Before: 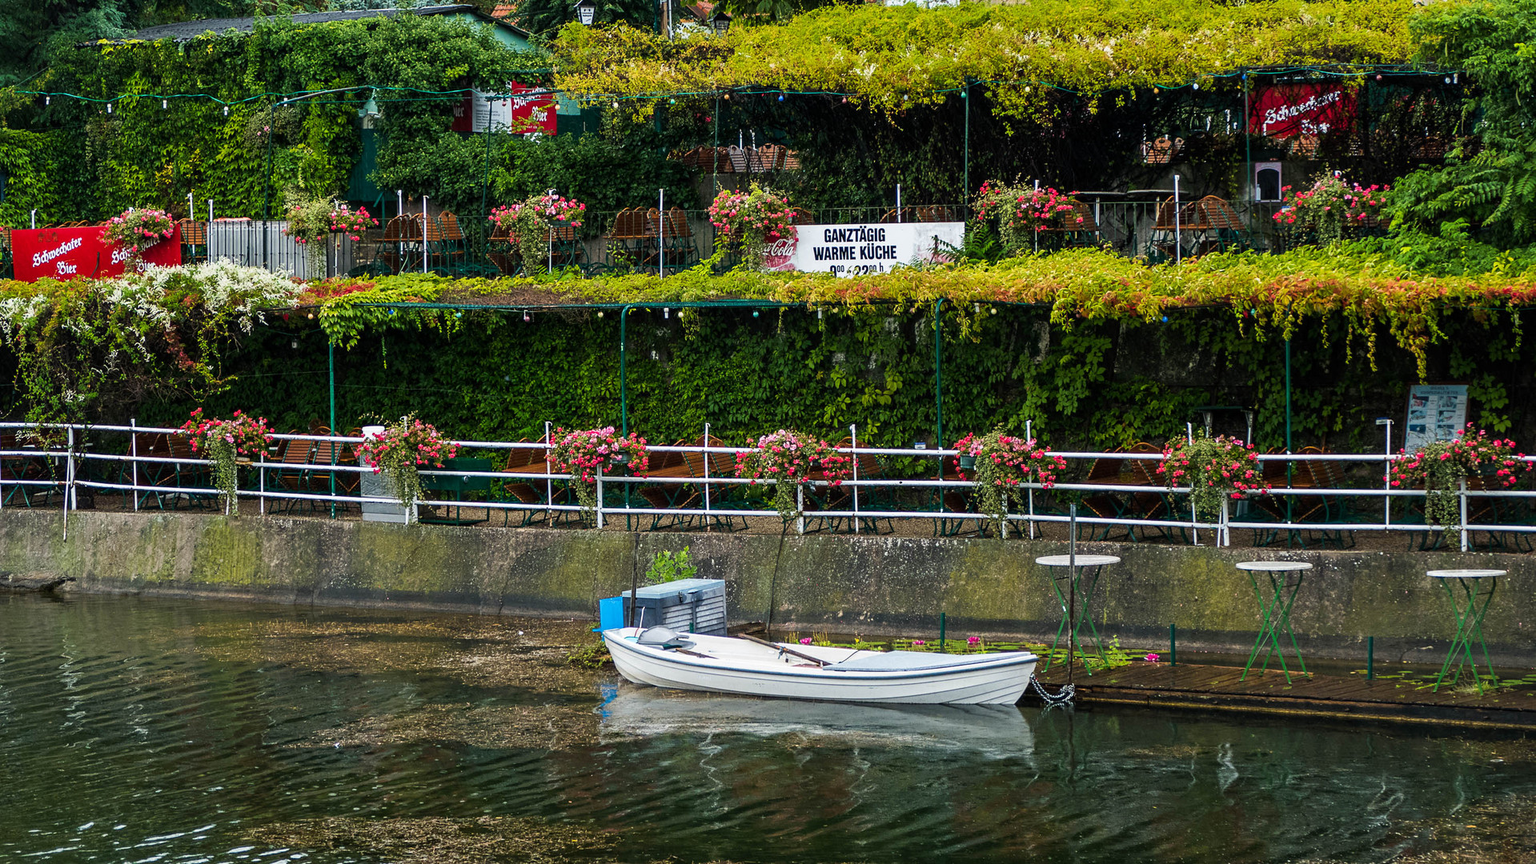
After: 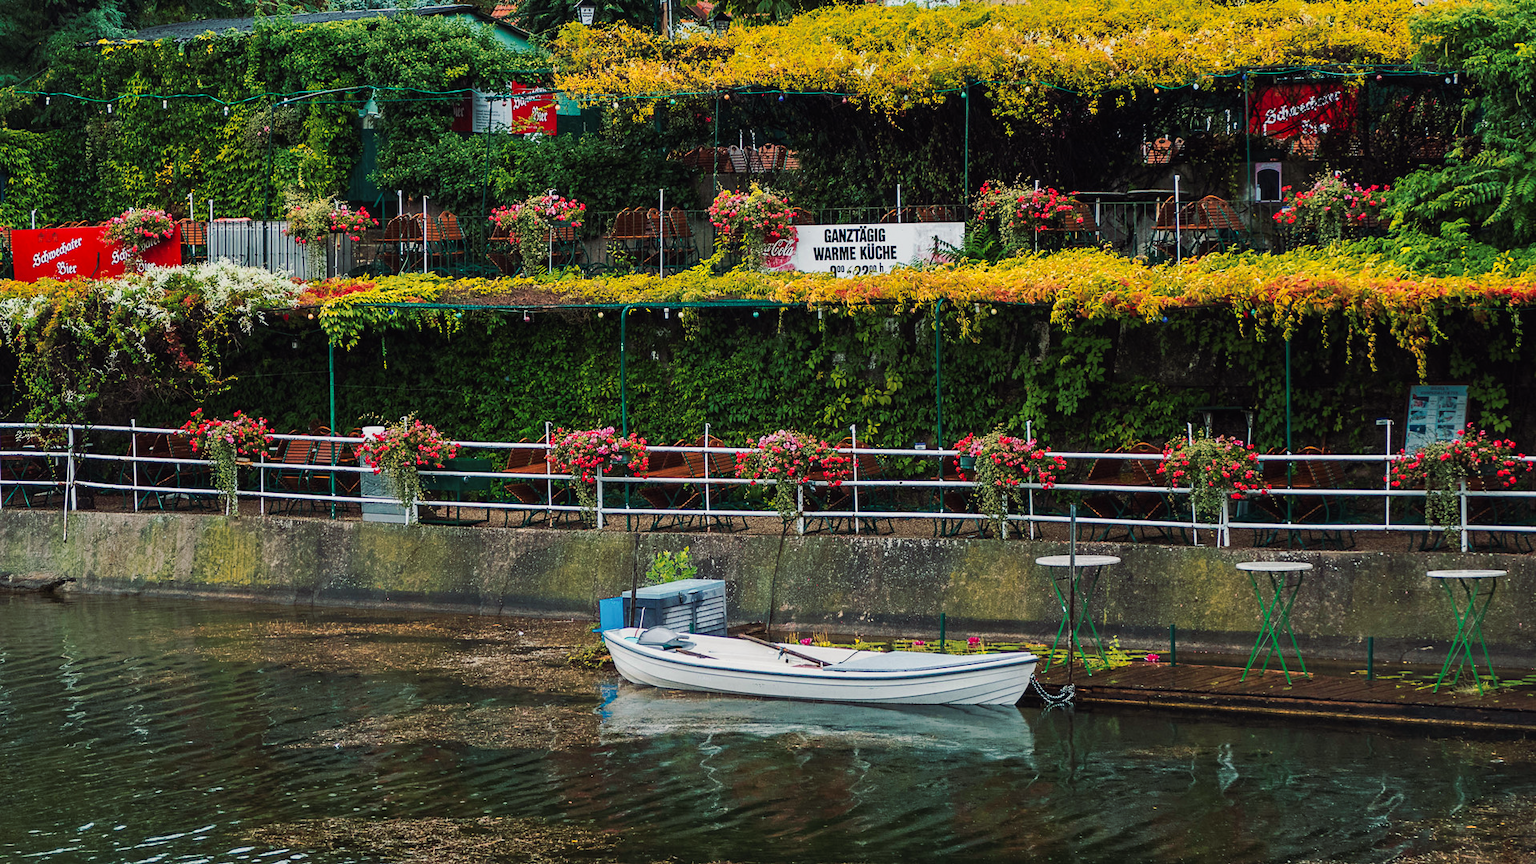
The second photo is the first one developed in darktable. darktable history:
tone curve: curves: ch0 [(0, 0) (0.003, 0.003) (0.011, 0.011) (0.025, 0.024) (0.044, 0.043) (0.069, 0.067) (0.1, 0.097) (0.136, 0.132) (0.177, 0.172) (0.224, 0.218) (0.277, 0.269) (0.335, 0.325) (0.399, 0.387) (0.468, 0.454) (0.543, 0.544) (0.623, 0.624) (0.709, 0.71) (0.801, 0.801) (0.898, 0.898) (1, 1)], preserve colors none
color look up table: target L [96.06, 96.24, 93.26, 90.07, 83.22, 76.88, 79.54, 71.53, 72.38, 71.86, 56.77, 52.89, 17.51, 200, 83.18, 80.5, 72.02, 66.41, 65.77, 64.71, 61.67, 54.1, 48.09, 39.08, 28.67, 31.11, 33.62, 12.32, 2.522, 78.72, 63.34, 65.02, 55.56, 45.56, 58.98, 46.74, 29.99, 34.23, 27.01, 29.94, 12.38, 4.895, 76.85, 72.15, 69.49, 50.13, 50.1, 38.16, 20.45], target a [-7.072, -13.89, -7.955, -45.02, -60.89, -70.74, 13.83, -17.38, -60.21, -27.99, -42.27, -42, -16.06, 0, 16.32, 17.45, 35.87, 50.82, 50.61, 5.318, 37.25, 80.62, 73.94, 54.75, 9.402, 6.269, 57.04, 31.5, 5.211, 16.74, 29.29, 41.94, 68.04, 74.12, 25.37, 73.65, 52.59, 30.26, 52.96, 51.85, 41.48, 6.827, -34.88, -11.25, -34.64, -0.018, -20.41, -19.83, 2.264], target b [24.29, 92.34, 90.2, 36, 18.18, 71.29, 72.85, 18.19, 34.75, 66.86, 7.156, 27.28, 5.125, 0, 37.51, 76.28, 45.85, 20.45, 72.03, 19.66, 58.82, 67.18, 37.19, 33.4, 12.34, 31.08, 47.9, 17.42, 0.613, -2.401, -28.56, -8.695, -15.17, -34, 0.598, 0.318, -63.67, -23.11, -35.67, -1.408, -67.34, -24.81, -7.941, -17.87, -22.33, -47.19, -20.87, -5.476, -32.85], num patches 49
